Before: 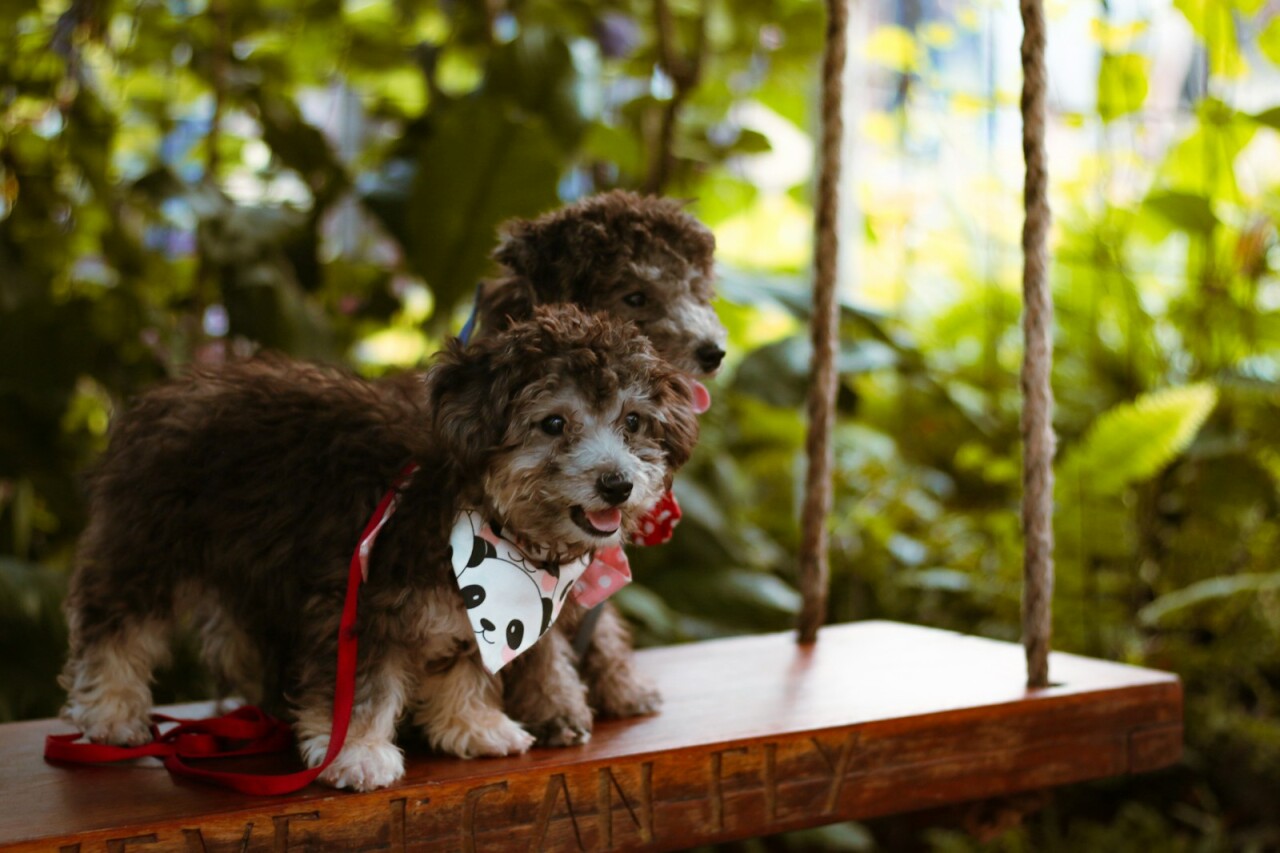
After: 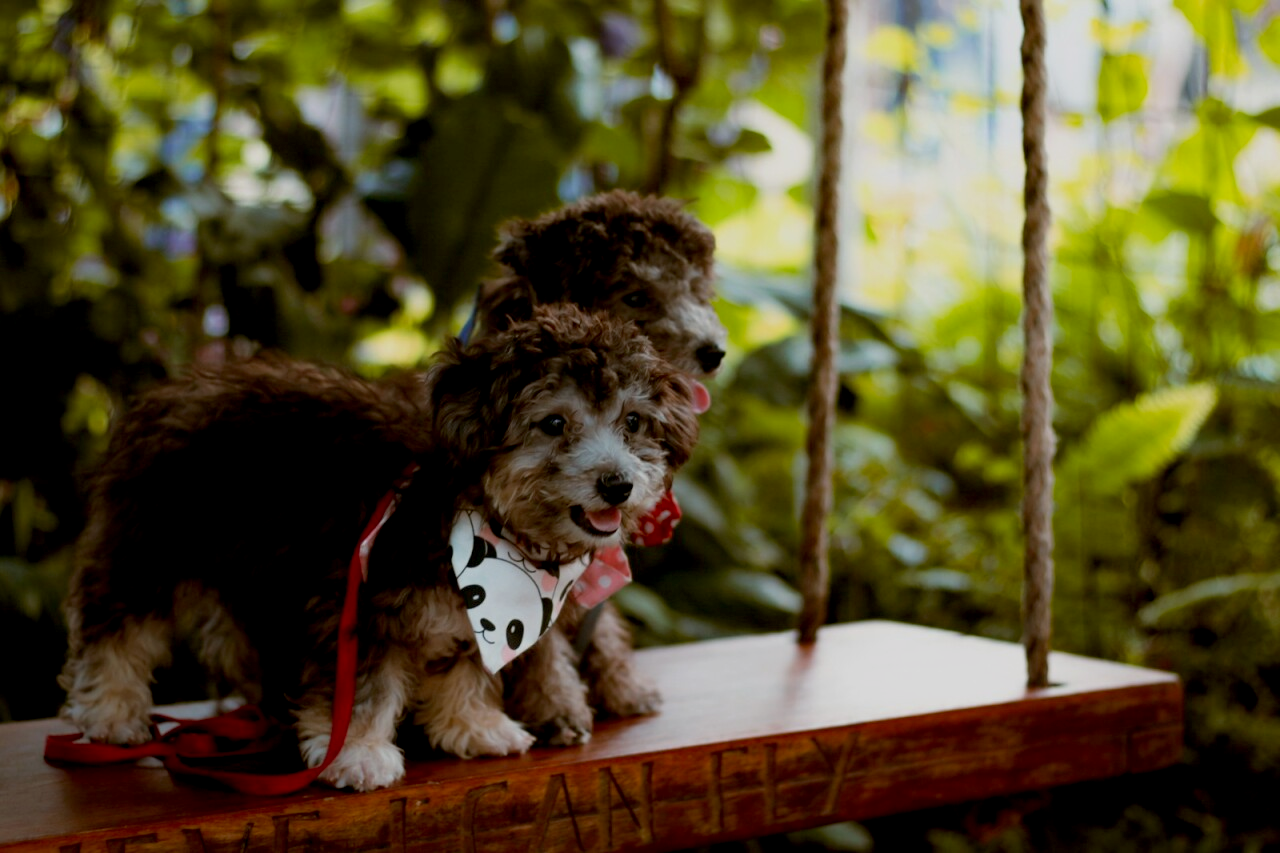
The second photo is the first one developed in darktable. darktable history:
exposure: black level correction 0.011, exposure -0.478 EV, compensate highlight preservation false
